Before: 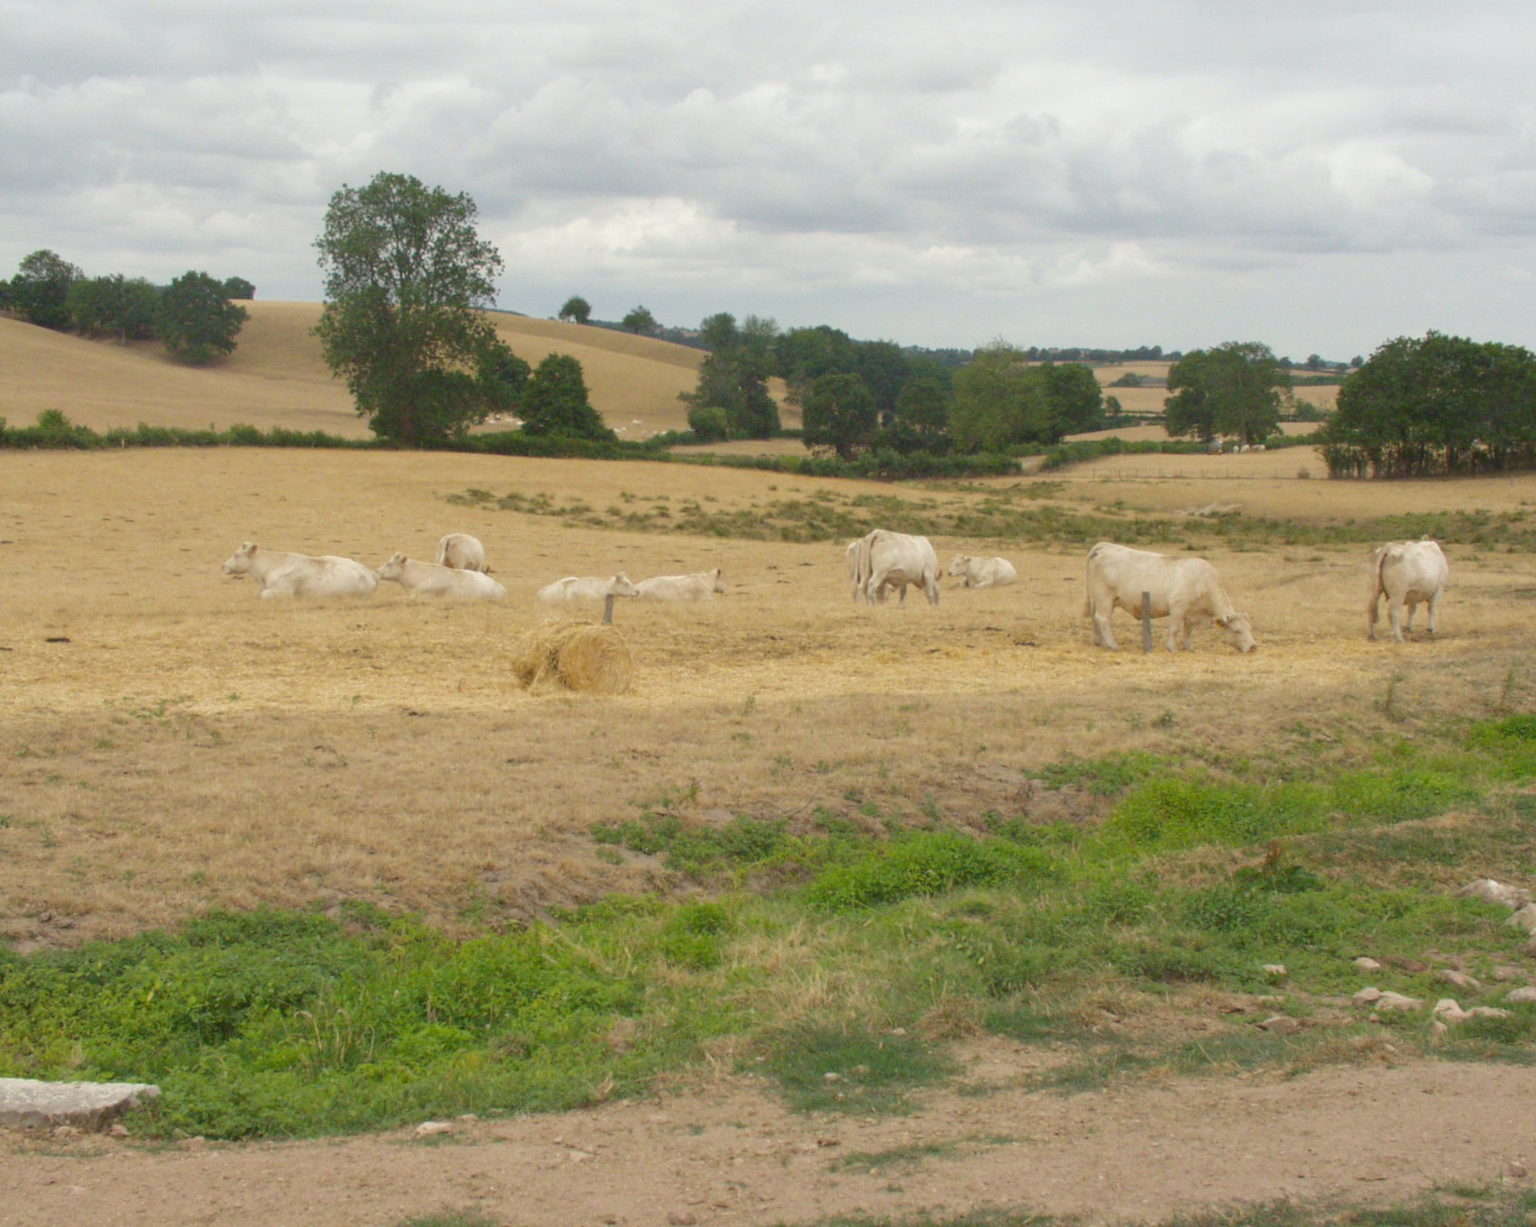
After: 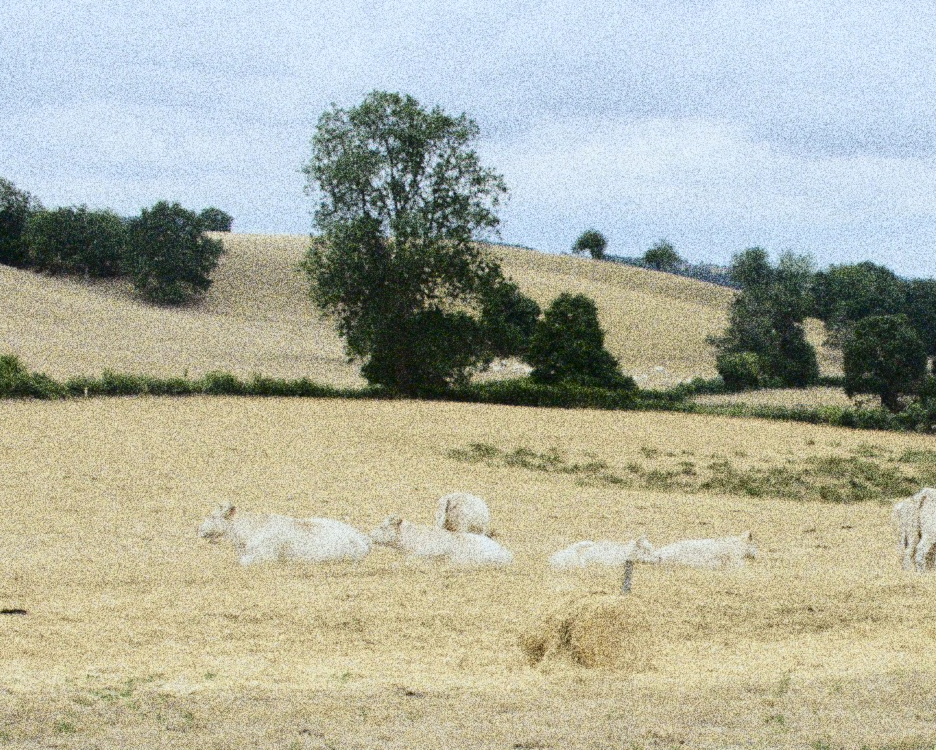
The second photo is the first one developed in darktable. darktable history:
crop and rotate: left 3.047%, top 7.509%, right 42.236%, bottom 37.598%
local contrast: mode bilateral grid, contrast 10, coarseness 25, detail 115%, midtone range 0.2
filmic rgb: black relative exposure -6.68 EV, white relative exposure 4.56 EV, hardness 3.25
grain: coarseness 30.02 ISO, strength 100%
white balance: red 0.931, blue 1.11
tone equalizer: -8 EV -0.417 EV, -7 EV -0.389 EV, -6 EV -0.333 EV, -5 EV -0.222 EV, -3 EV 0.222 EV, -2 EV 0.333 EV, -1 EV 0.389 EV, +0 EV 0.417 EV, edges refinement/feathering 500, mask exposure compensation -1.57 EV, preserve details no
tone curve: curves: ch0 [(0, 0.032) (0.078, 0.052) (0.236, 0.168) (0.43, 0.472) (0.508, 0.566) (0.66, 0.754) (0.79, 0.883) (0.994, 0.974)]; ch1 [(0, 0) (0.161, 0.092) (0.35, 0.33) (0.379, 0.401) (0.456, 0.456) (0.508, 0.501) (0.547, 0.531) (0.573, 0.563) (0.625, 0.602) (0.718, 0.734) (1, 1)]; ch2 [(0, 0) (0.369, 0.427) (0.44, 0.434) (0.502, 0.501) (0.54, 0.537) (0.586, 0.59) (0.621, 0.604) (1, 1)], color space Lab, independent channels, preserve colors none
